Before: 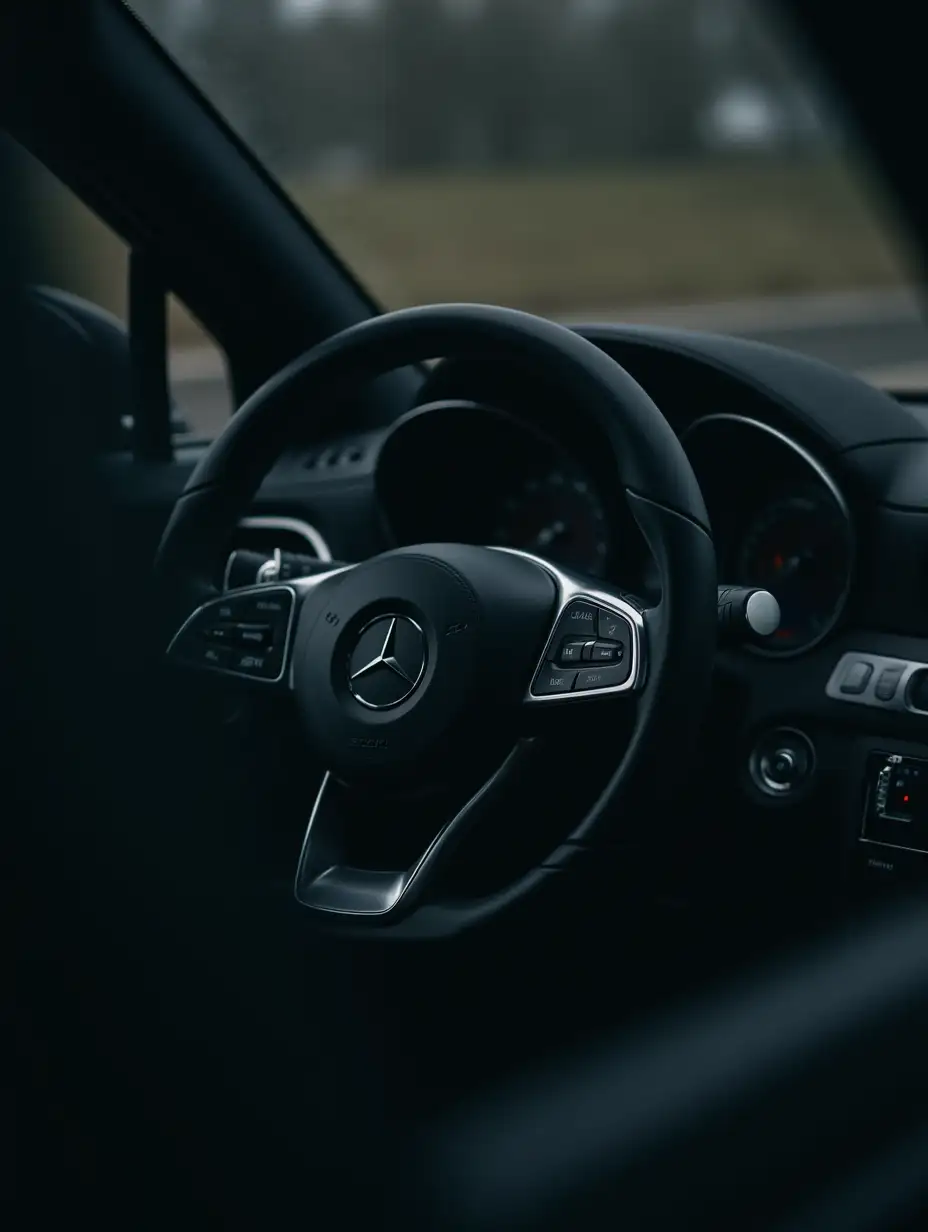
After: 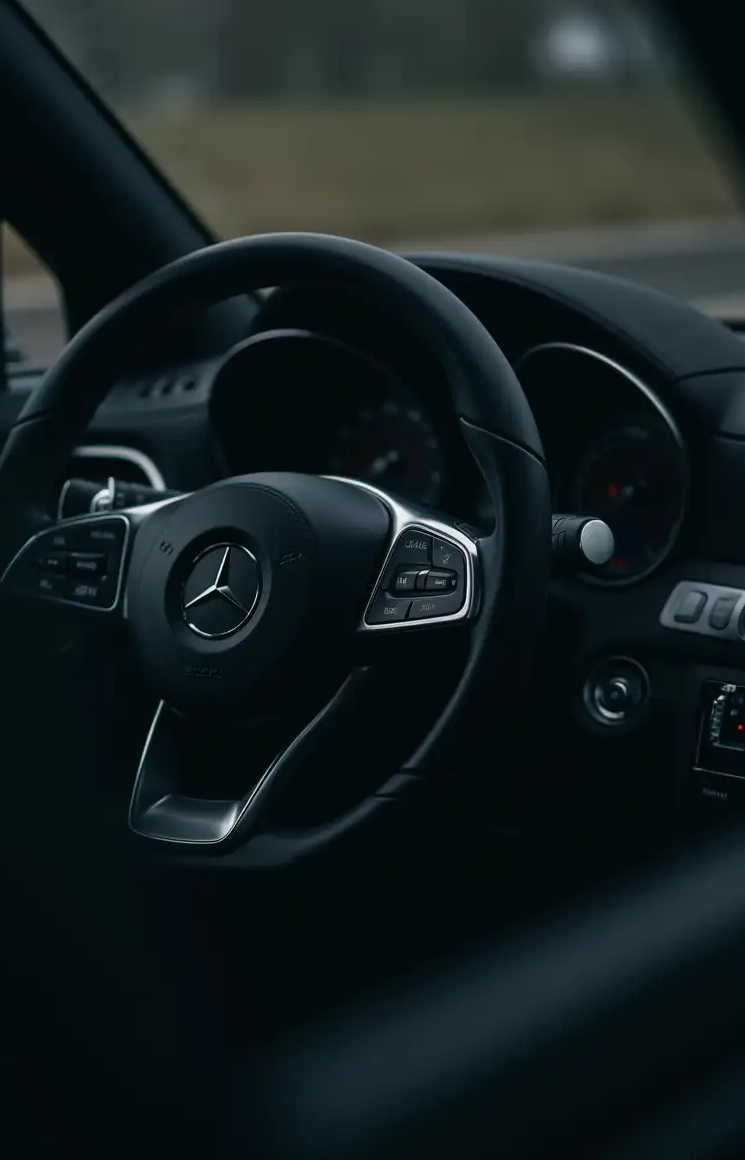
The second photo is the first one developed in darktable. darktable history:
crop and rotate: left 17.959%, top 5.771%, right 1.742%
white balance: emerald 1
